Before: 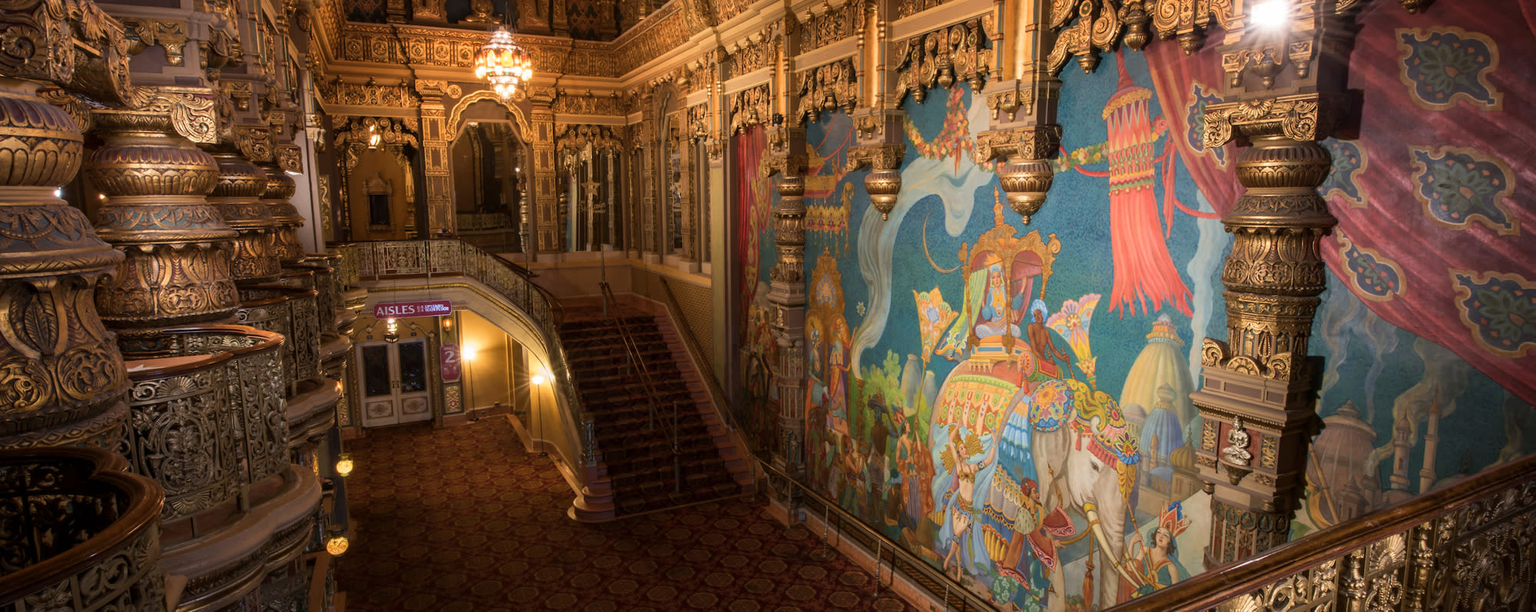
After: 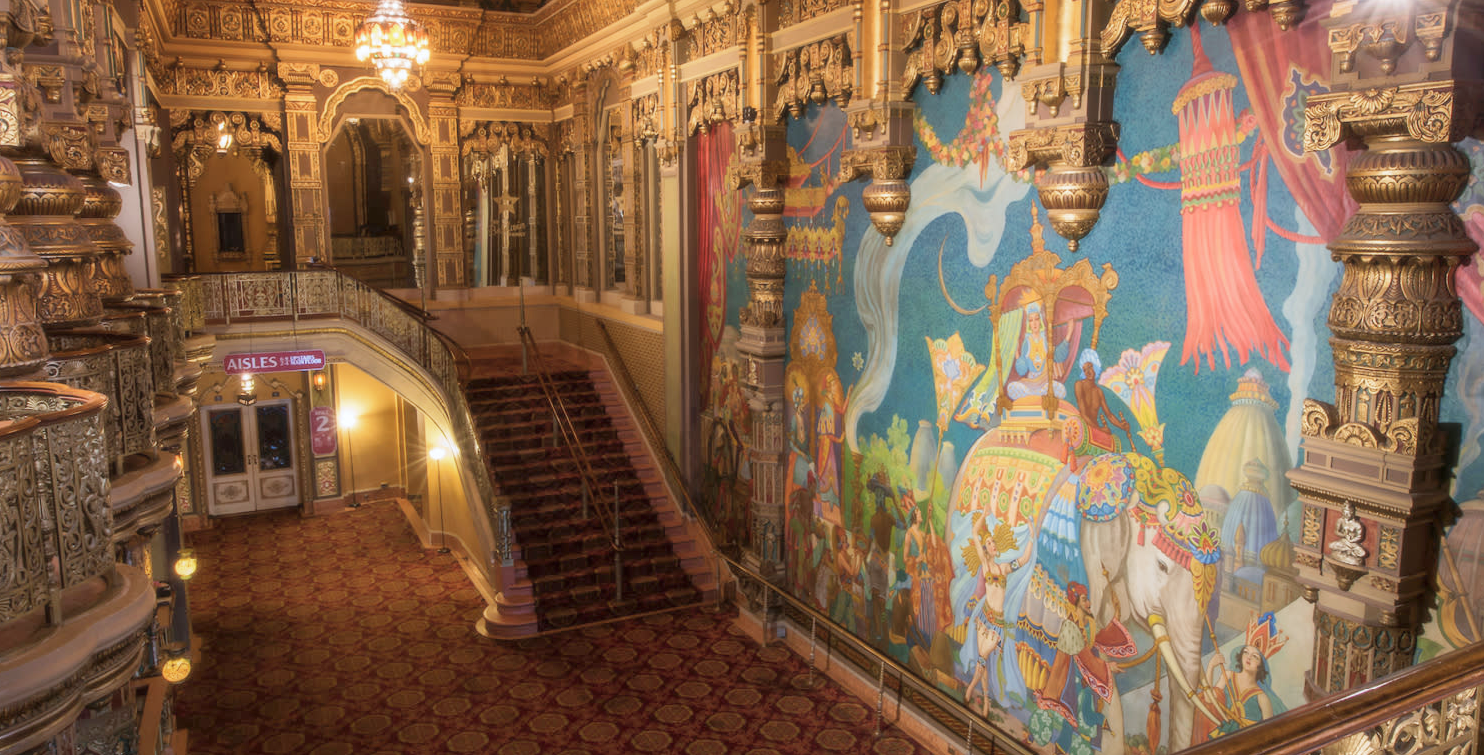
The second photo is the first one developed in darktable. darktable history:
soften: size 10%, saturation 50%, brightness 0.2 EV, mix 10%
shadows and highlights: on, module defaults
base curve: curves: ch0 [(0, 0) (0.204, 0.334) (0.55, 0.733) (1, 1)], preserve colors none
white balance: red 0.98, blue 1.034
crop and rotate: left 13.15%, top 5.251%, right 12.609%
